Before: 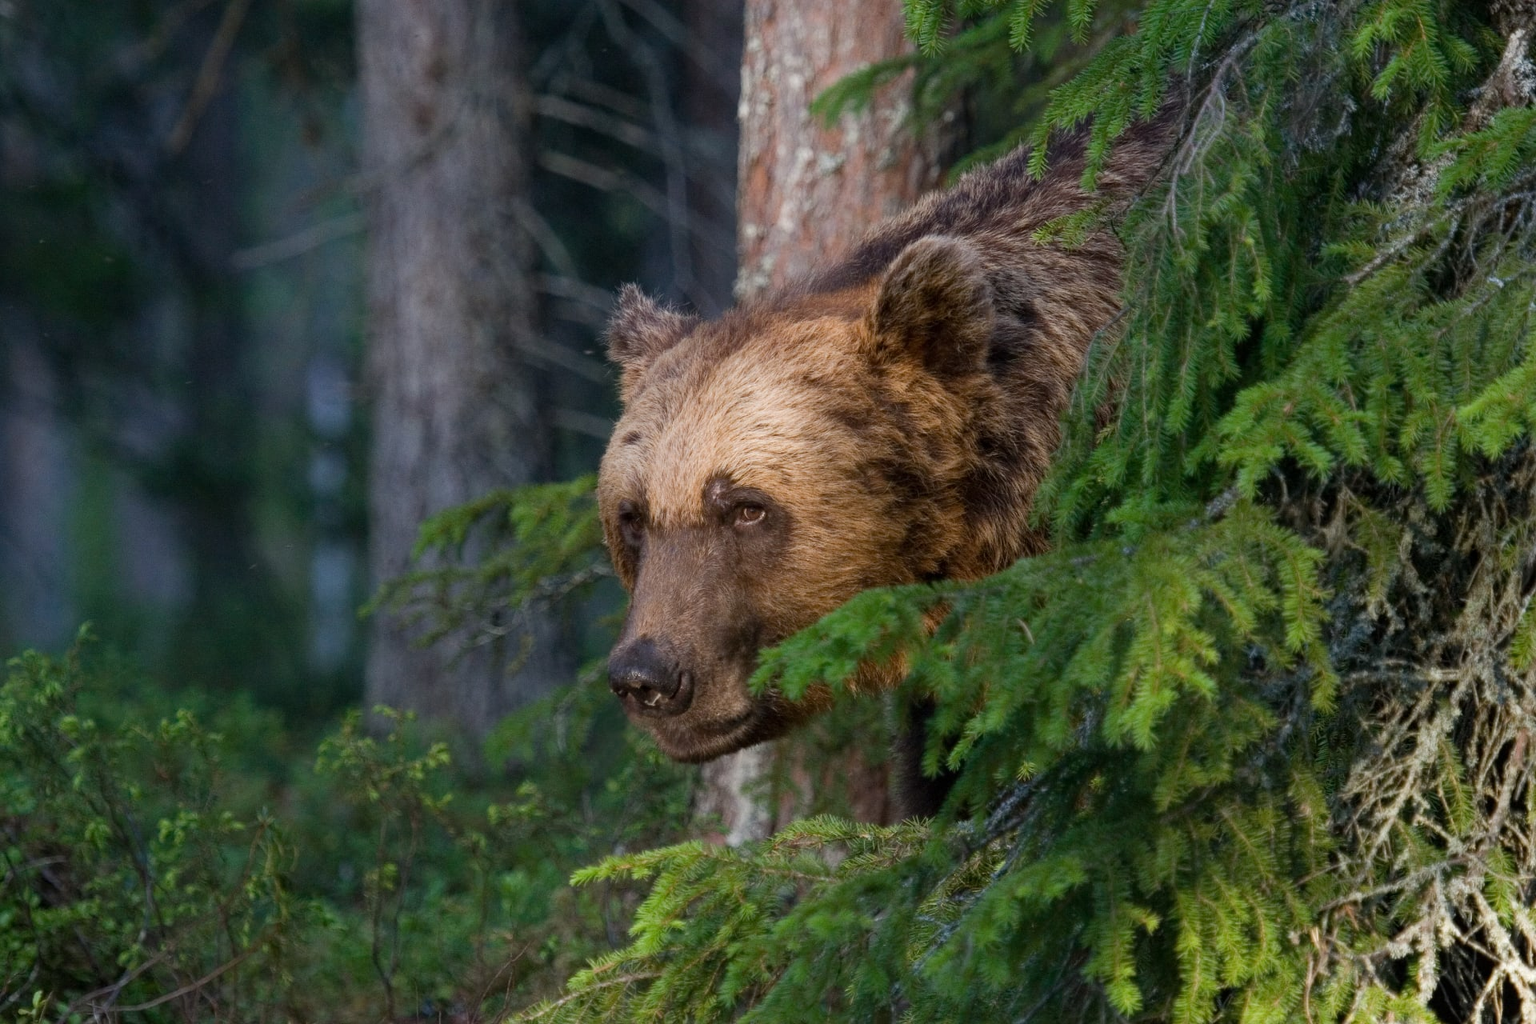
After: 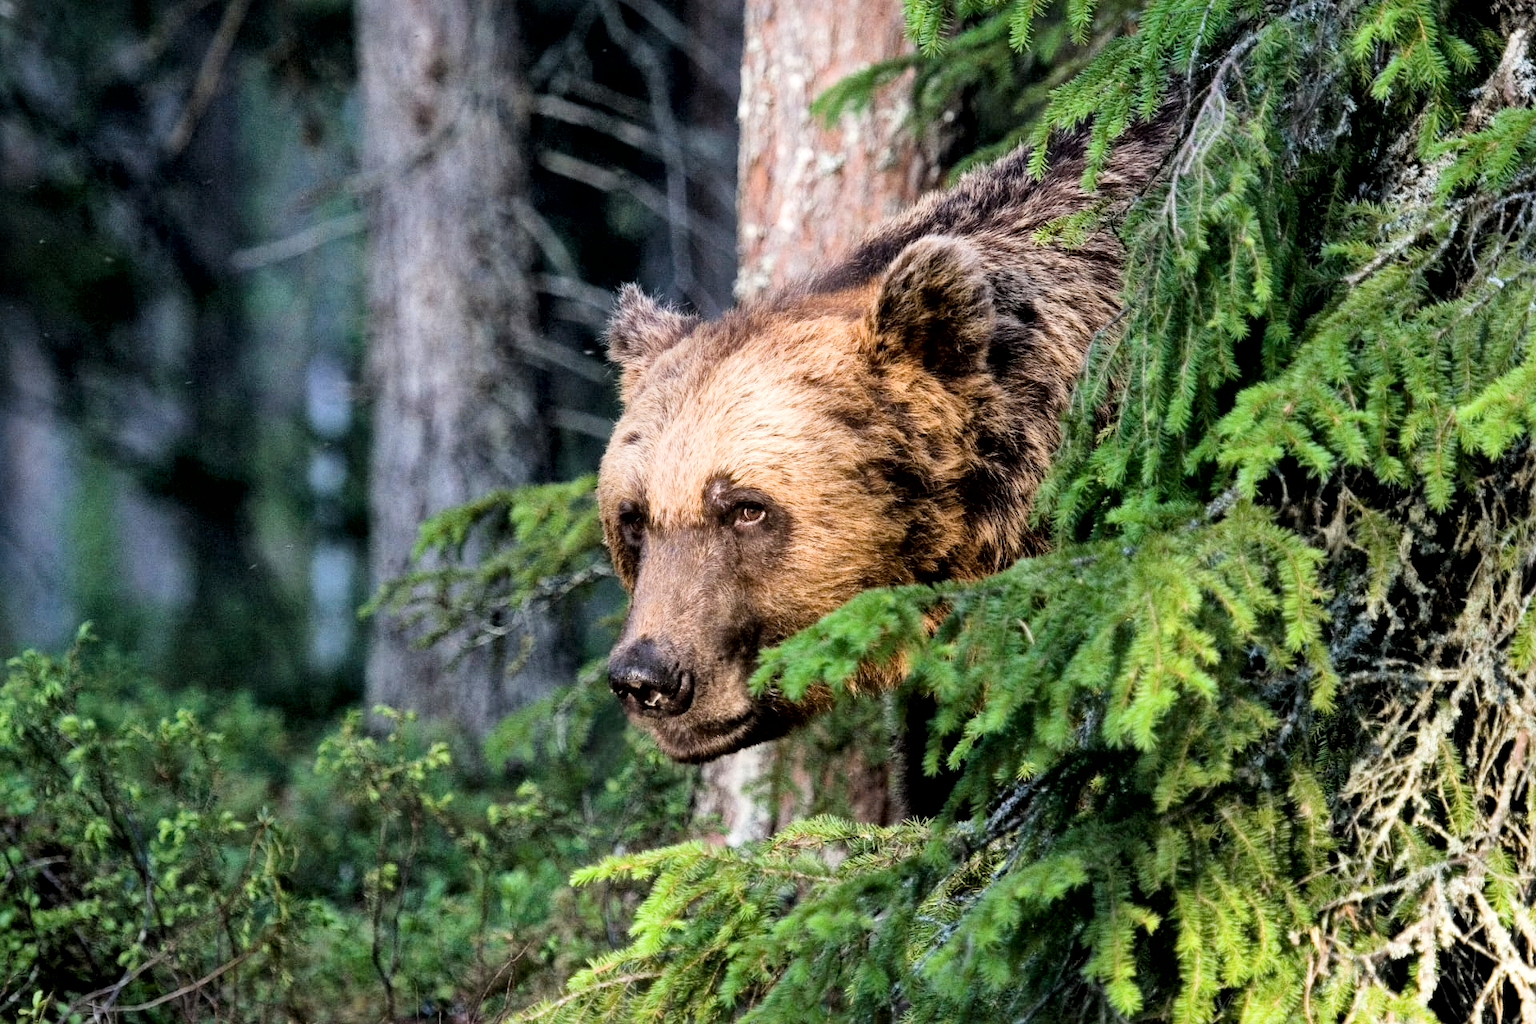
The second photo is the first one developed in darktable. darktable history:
exposure: black level correction 0, exposure 1.2 EV, compensate highlight preservation false
local contrast: mode bilateral grid, contrast 25, coarseness 47, detail 152%, midtone range 0.2
filmic rgb: black relative exposure -5.04 EV, white relative exposure 3.99 EV, threshold 3.04 EV, hardness 2.9, contrast 1.301, enable highlight reconstruction true
